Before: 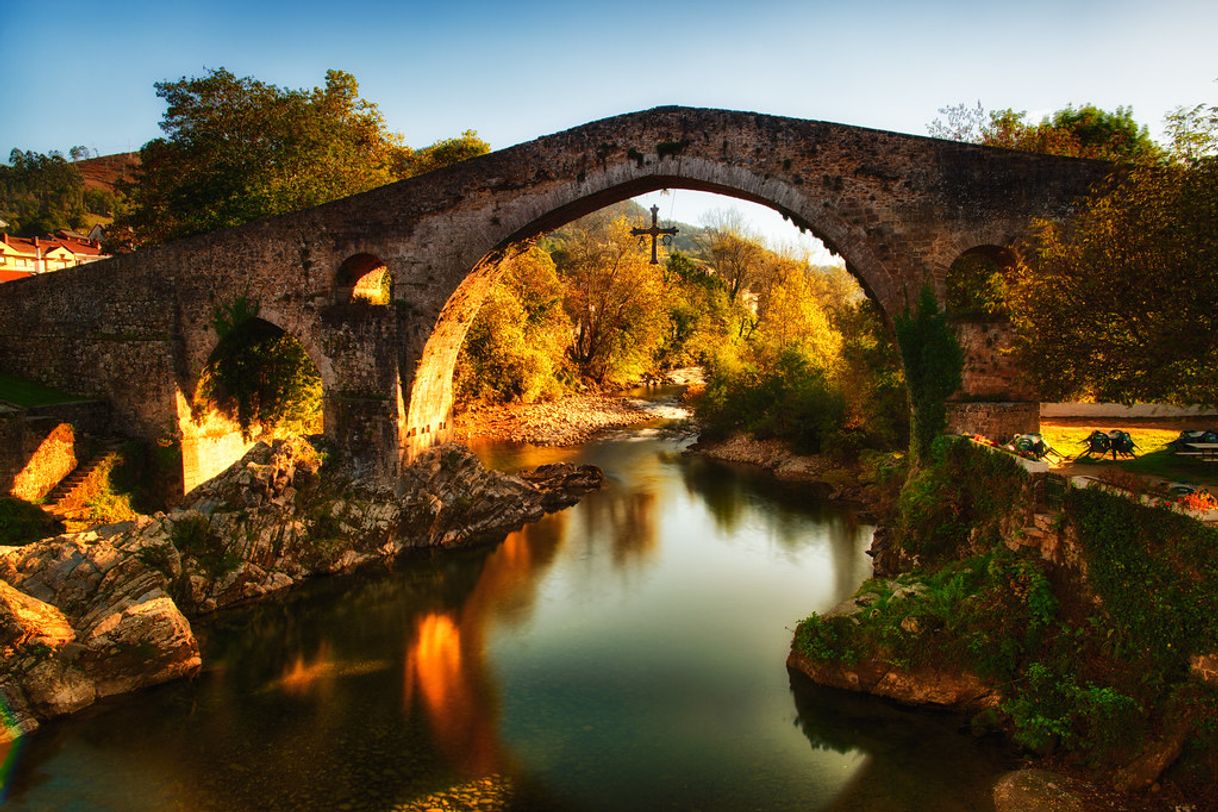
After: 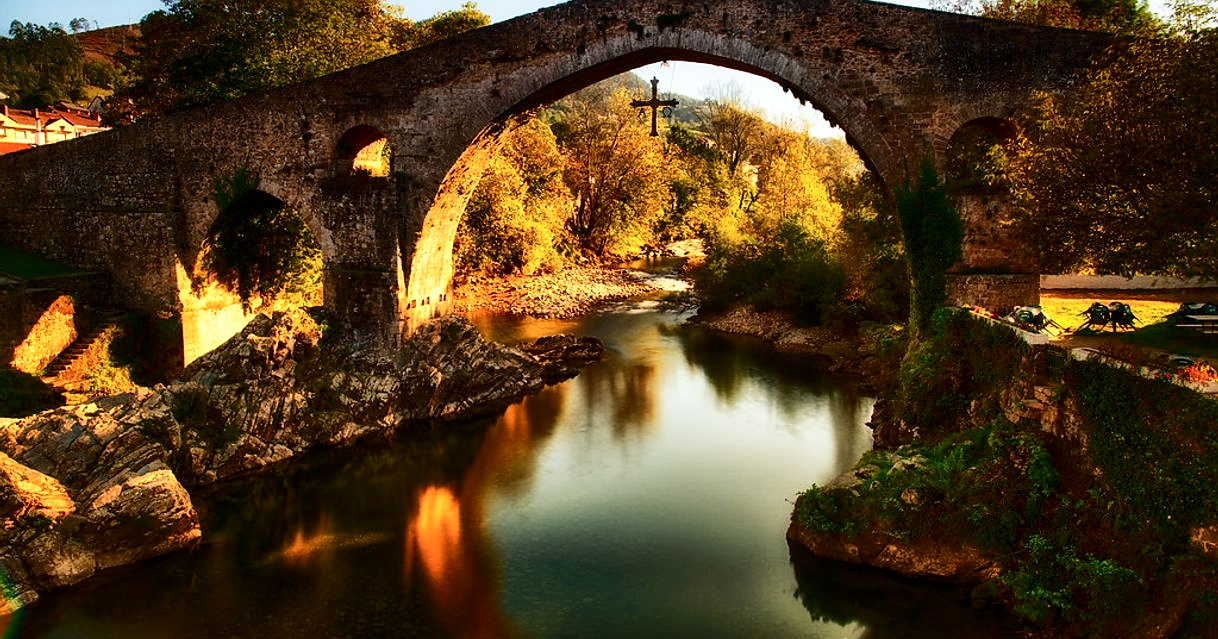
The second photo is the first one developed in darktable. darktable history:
local contrast: mode bilateral grid, contrast 20, coarseness 51, detail 121%, midtone range 0.2
sharpen: radius 1.039
crop and rotate: top 15.878%, bottom 5.384%
contrast brightness saturation: contrast 0.224
